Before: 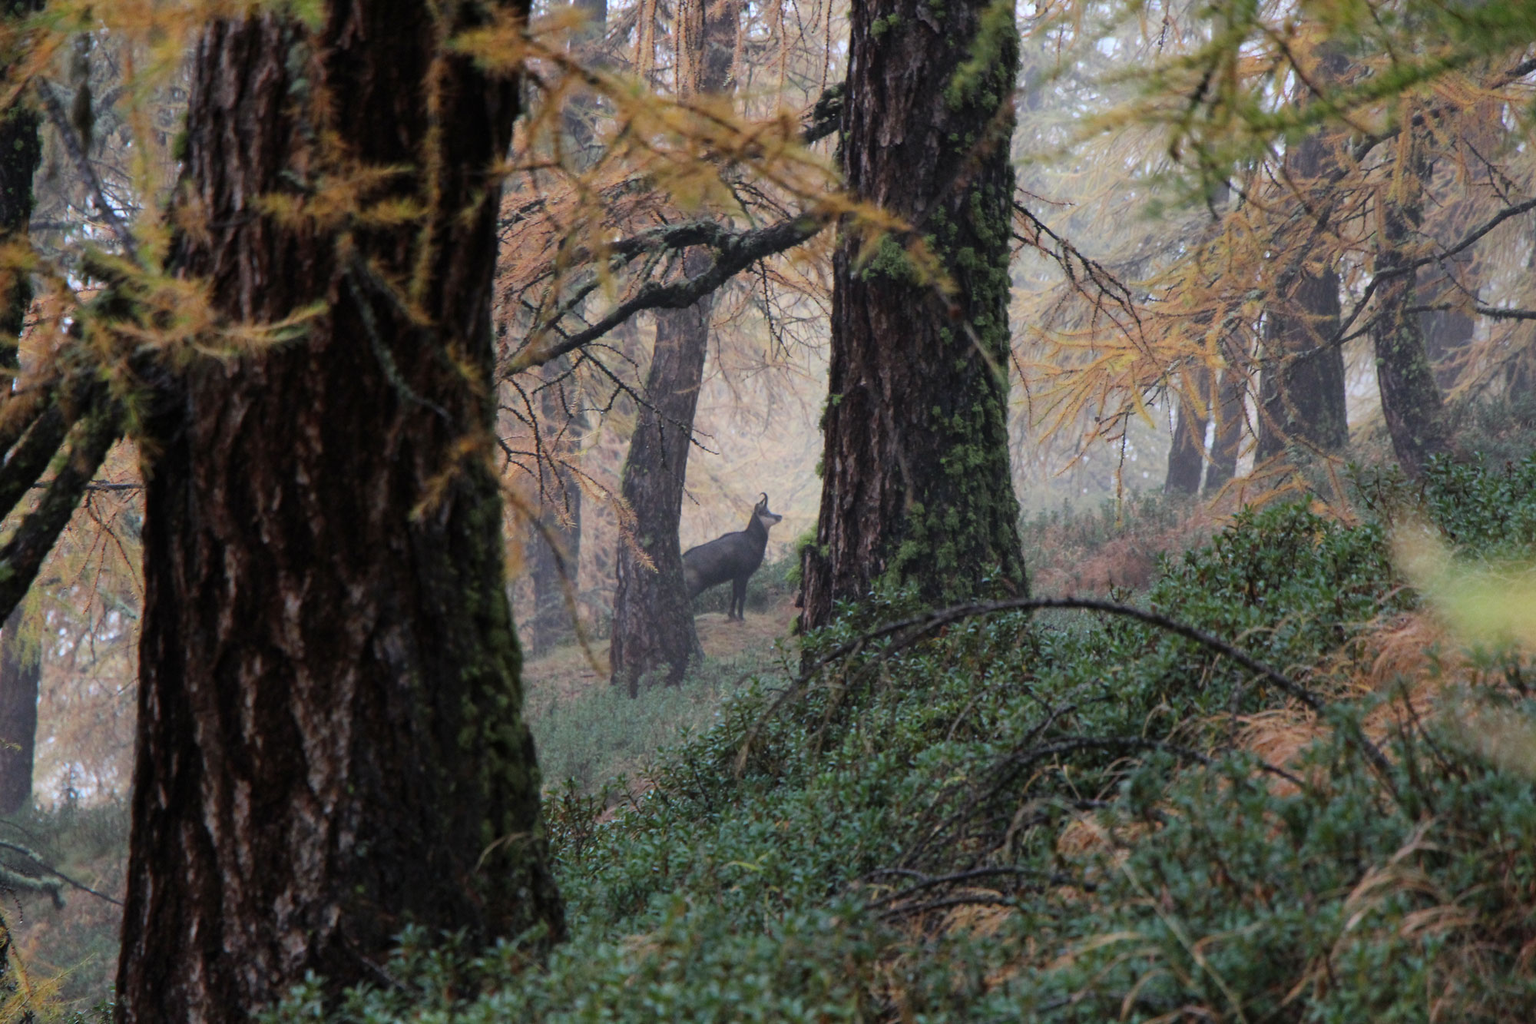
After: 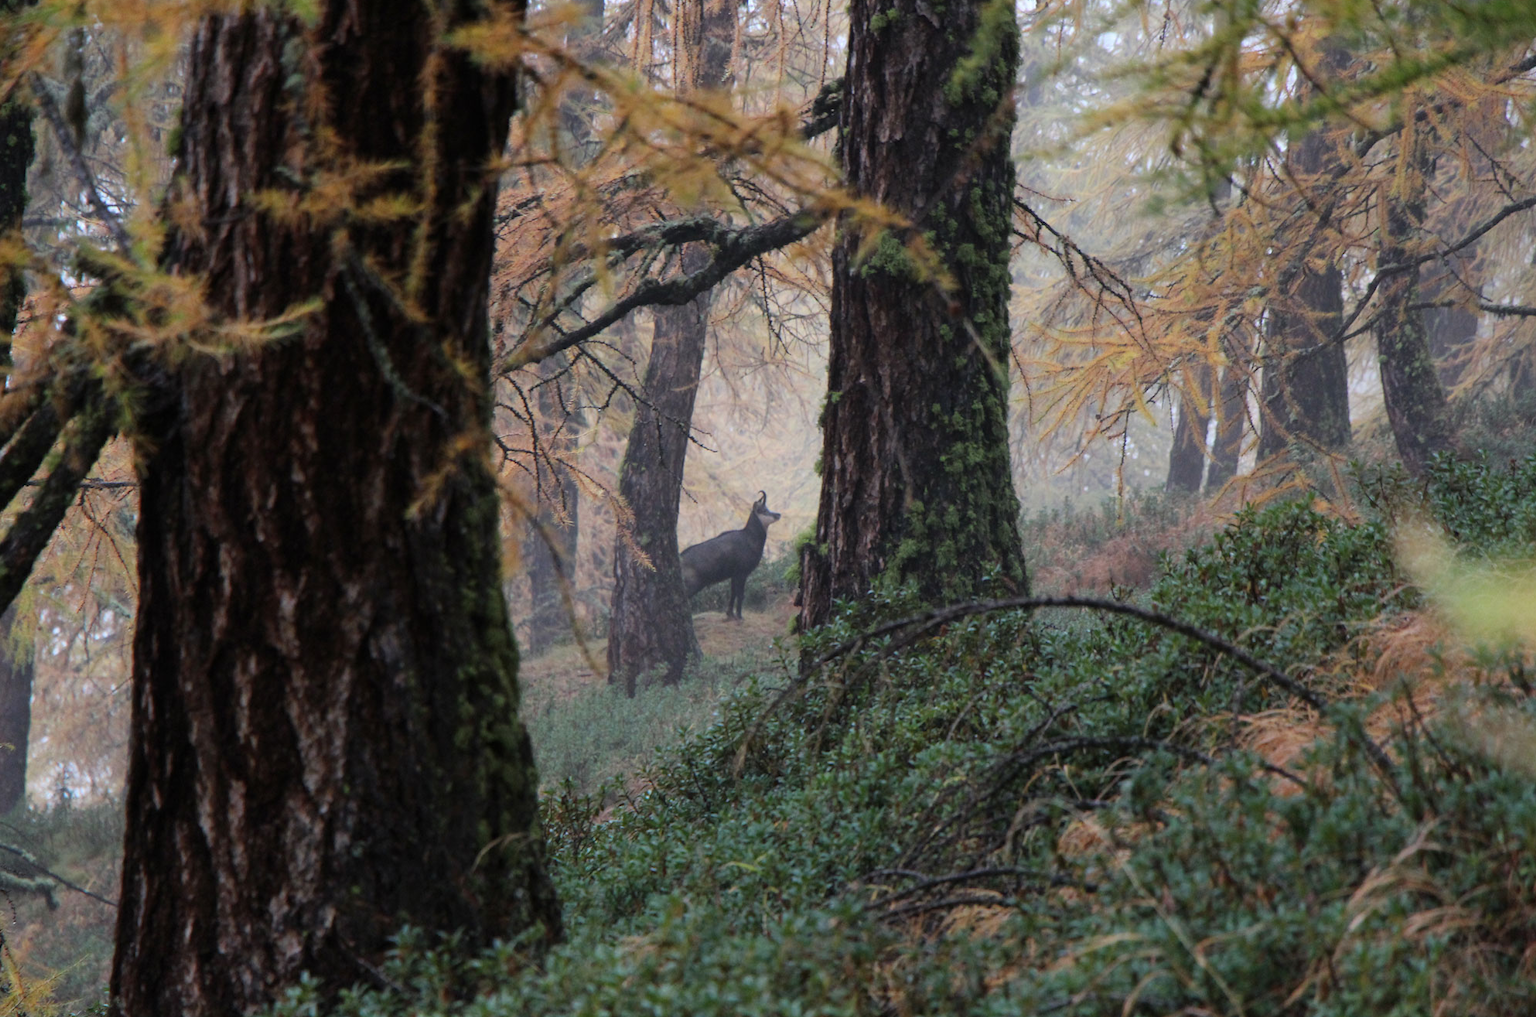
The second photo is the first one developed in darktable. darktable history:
crop: left 0.47%, top 0.6%, right 0.205%, bottom 0.675%
